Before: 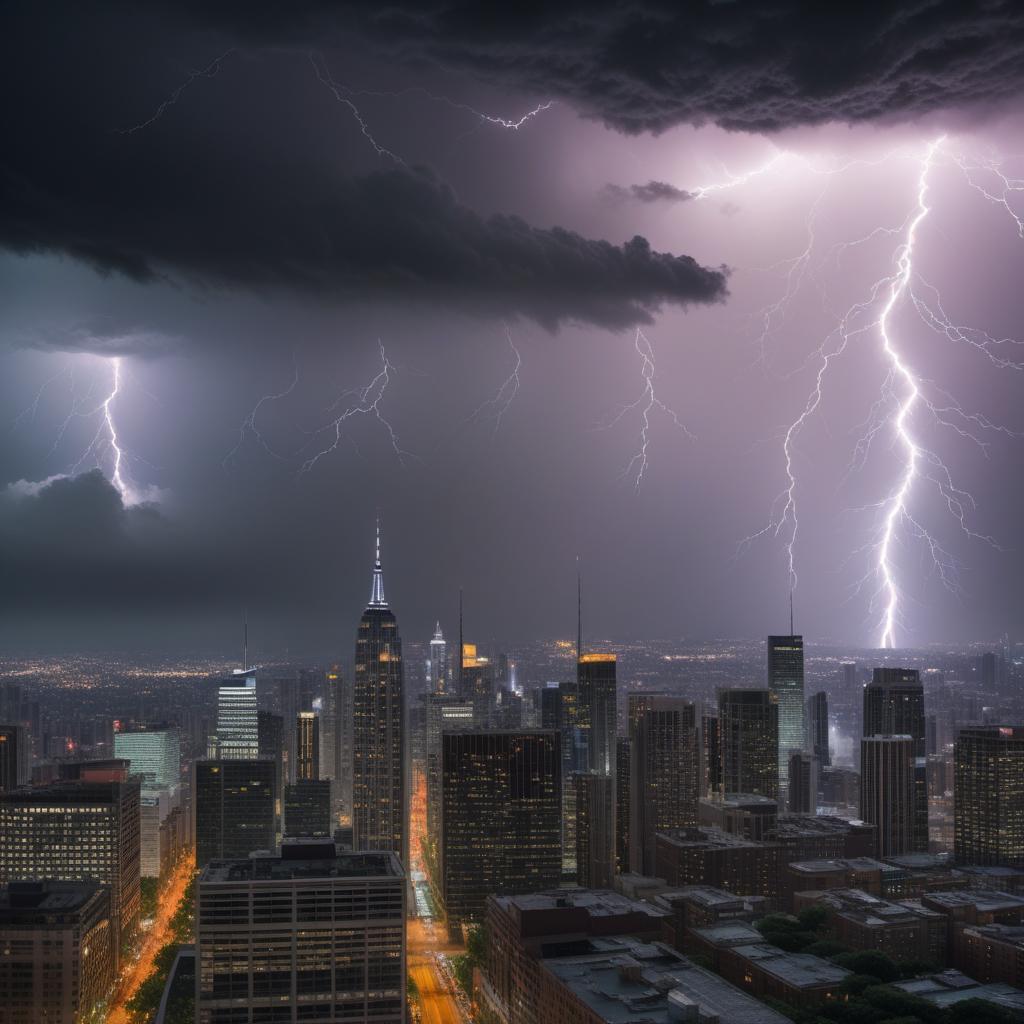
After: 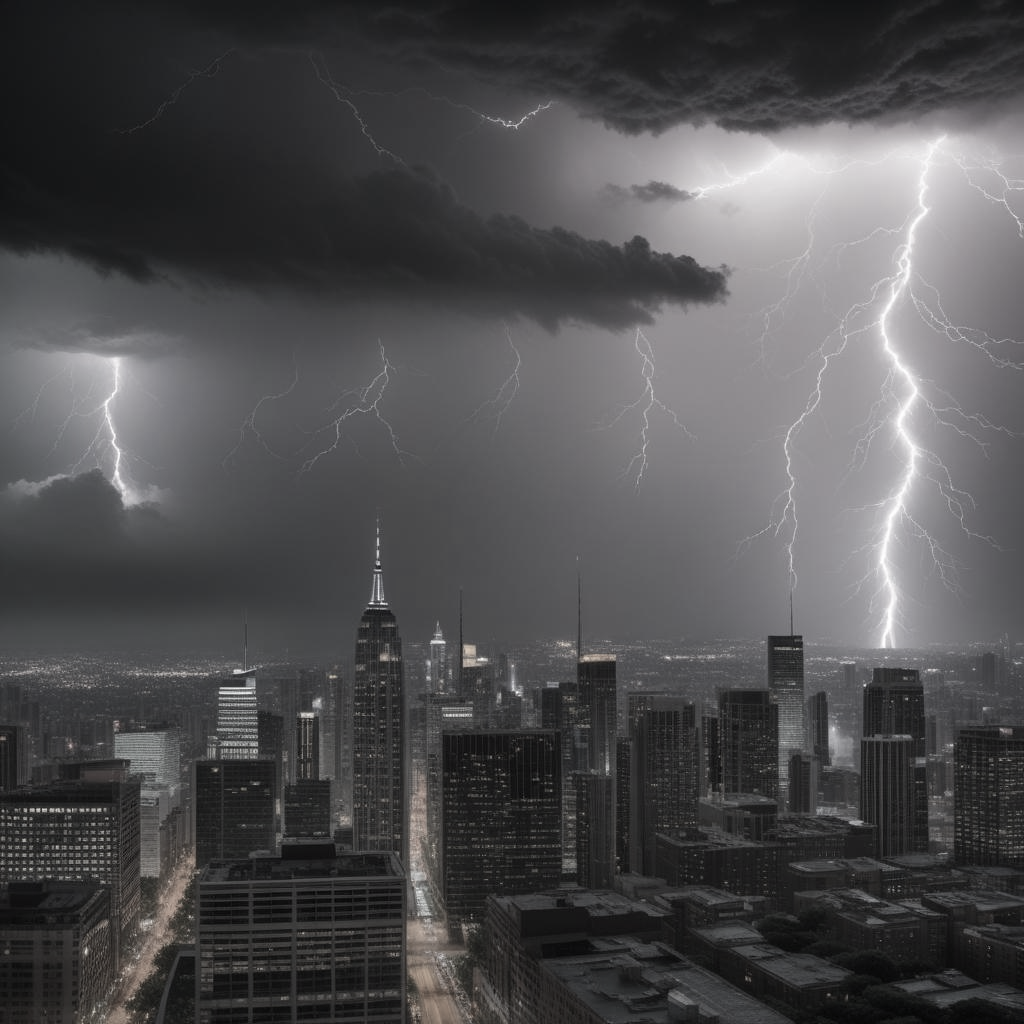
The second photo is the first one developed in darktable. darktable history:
color correction: highlights b* -0.022, saturation 0.152
